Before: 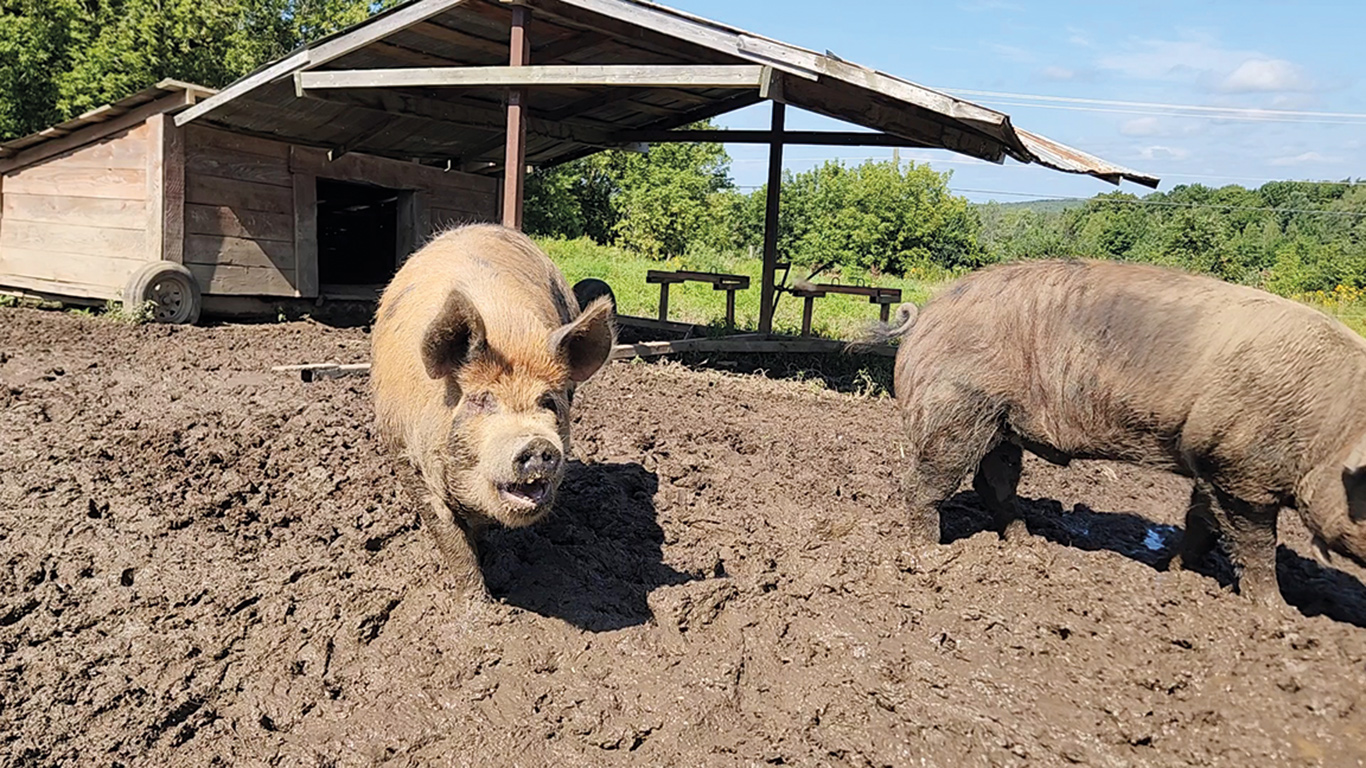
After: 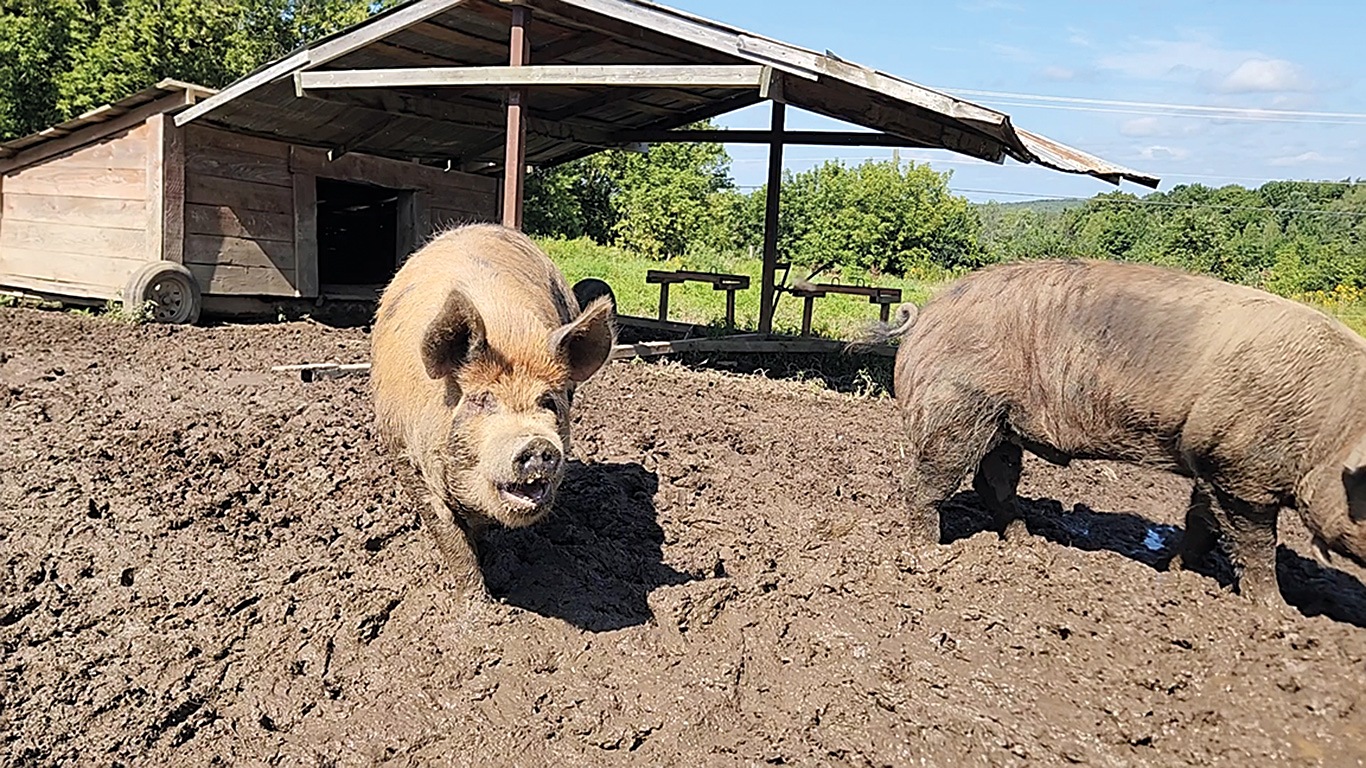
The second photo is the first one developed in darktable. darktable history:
sharpen: on, module defaults
shadows and highlights: shadows 12, white point adjustment 1.2, highlights -0.36, soften with gaussian
